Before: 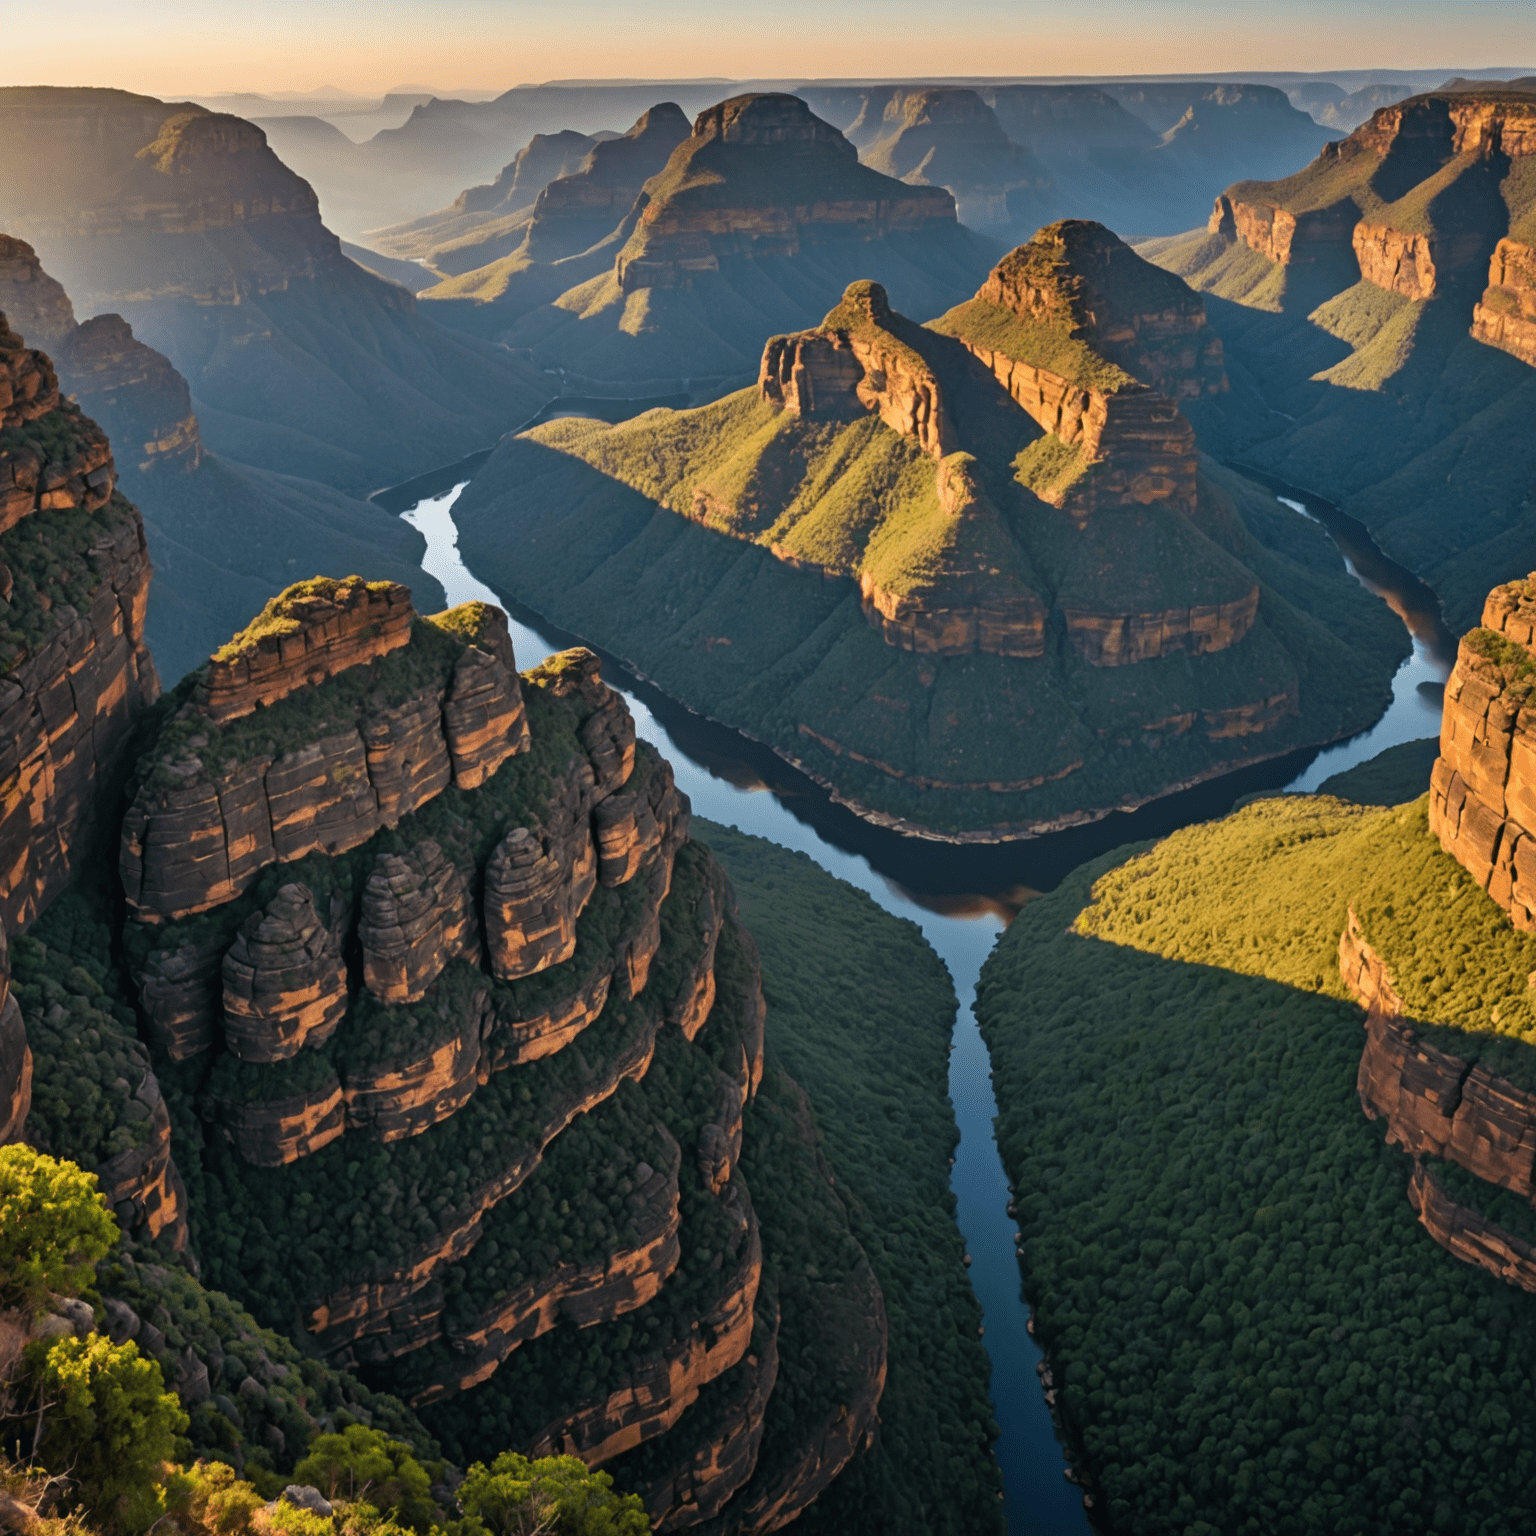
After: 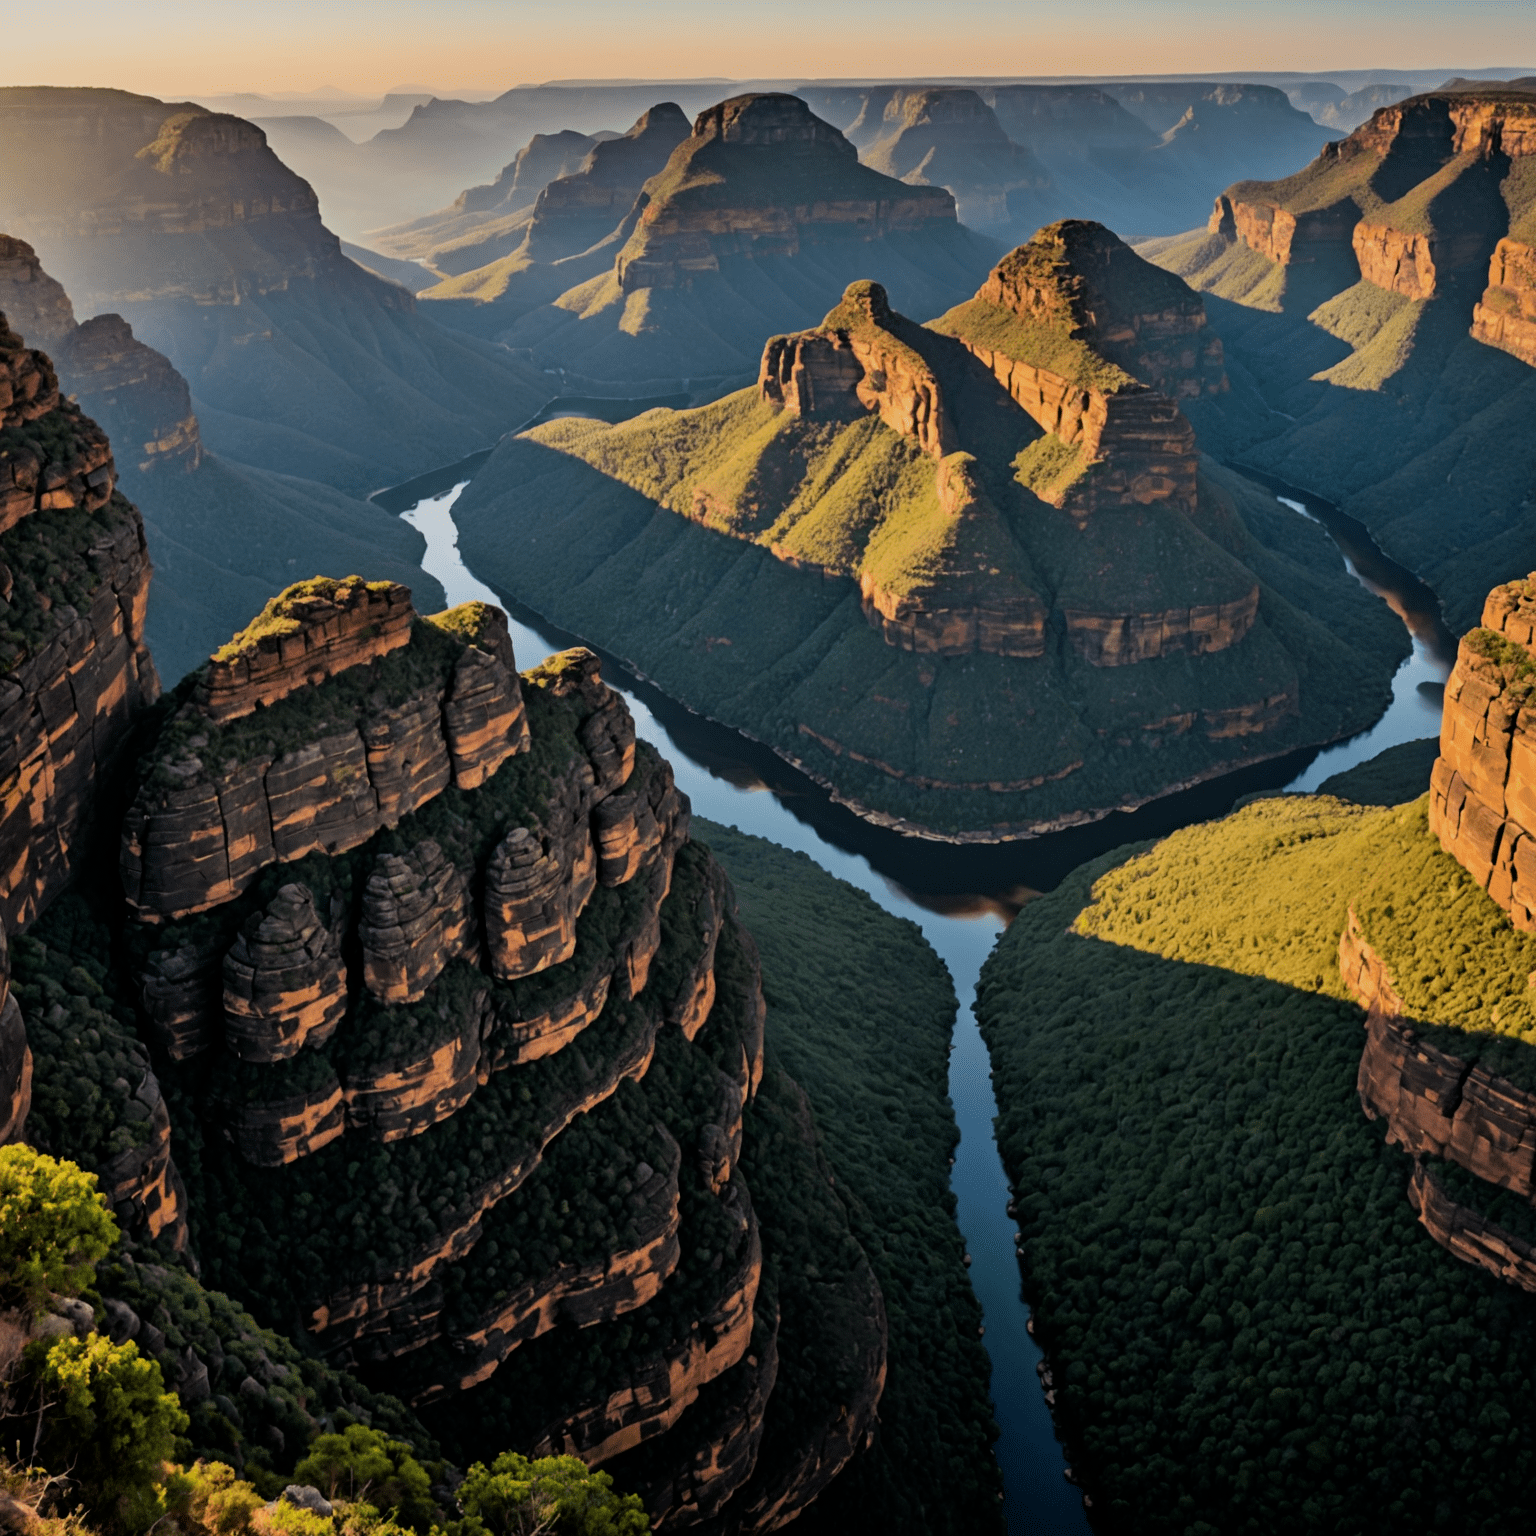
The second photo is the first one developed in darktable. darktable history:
filmic rgb: middle gray luminance 28.99%, black relative exposure -10.33 EV, white relative exposure 5.48 EV, threshold 2.97 EV, target black luminance 0%, hardness 3.94, latitude 1.39%, contrast 1.124, highlights saturation mix 5.42%, shadows ↔ highlights balance 15.15%, color science v6 (2022), enable highlight reconstruction true
